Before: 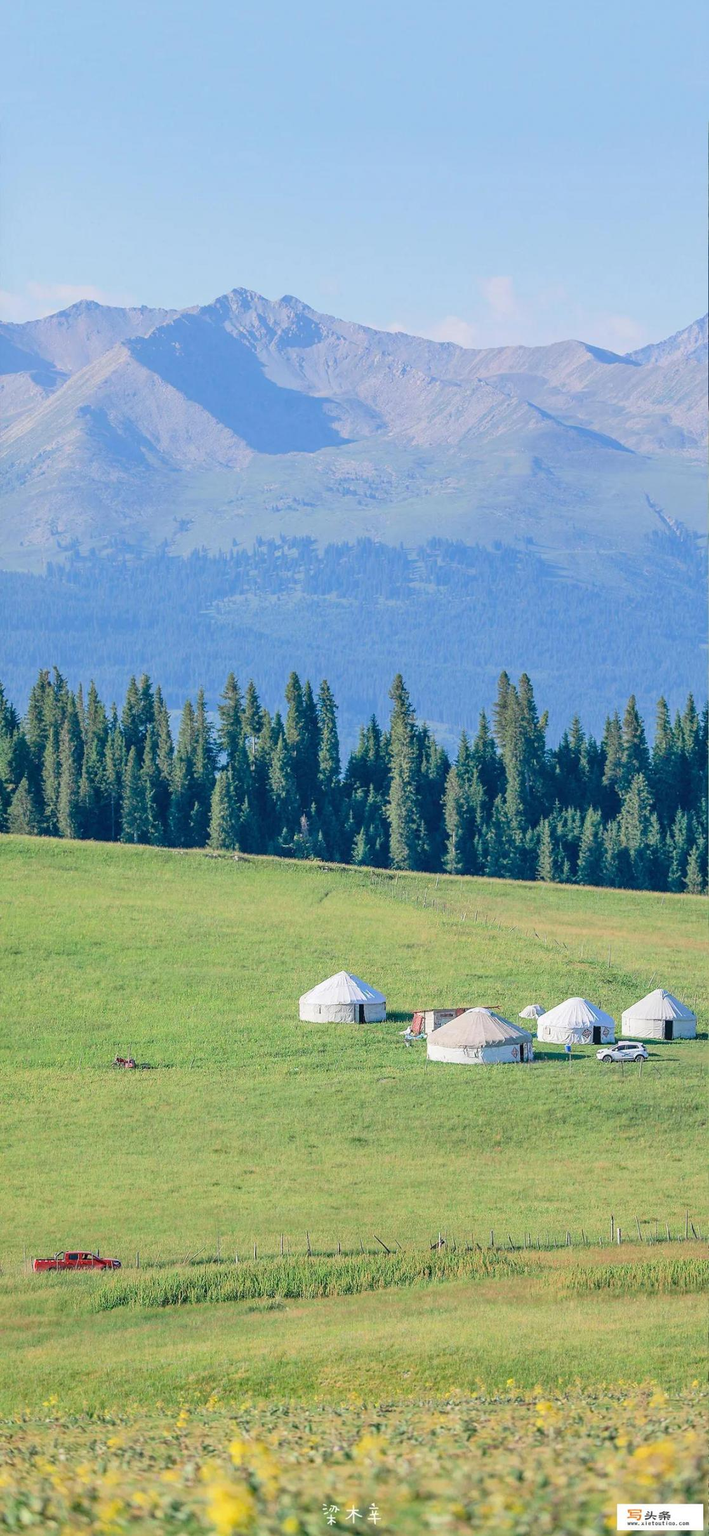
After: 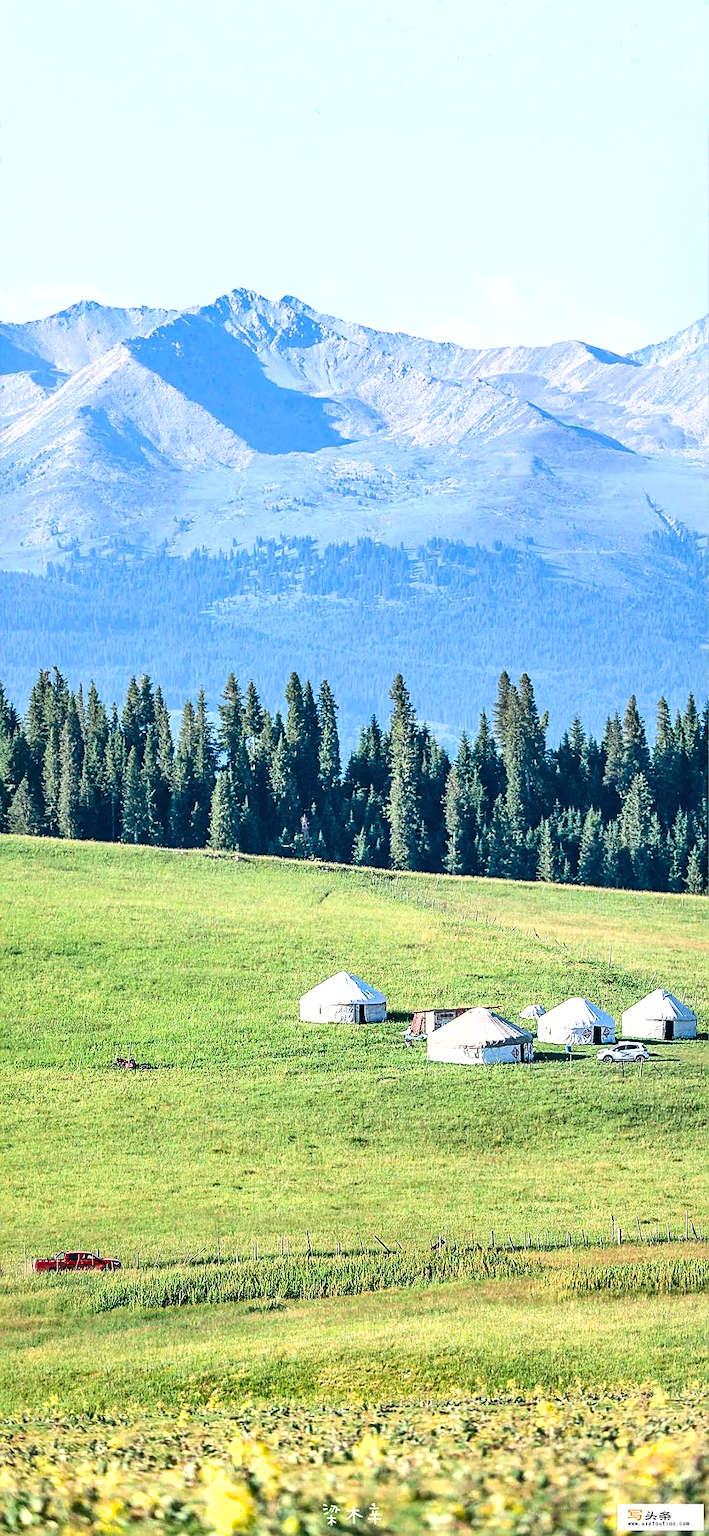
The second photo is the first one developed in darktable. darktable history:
sharpen: on, module defaults
shadows and highlights: low approximation 0.01, soften with gaussian
tone equalizer: -8 EV -1.08 EV, -7 EV -1.01 EV, -6 EV -0.867 EV, -5 EV -0.578 EV, -3 EV 0.578 EV, -2 EV 0.867 EV, -1 EV 1.01 EV, +0 EV 1.08 EV, edges refinement/feathering 500, mask exposure compensation -1.57 EV, preserve details no
